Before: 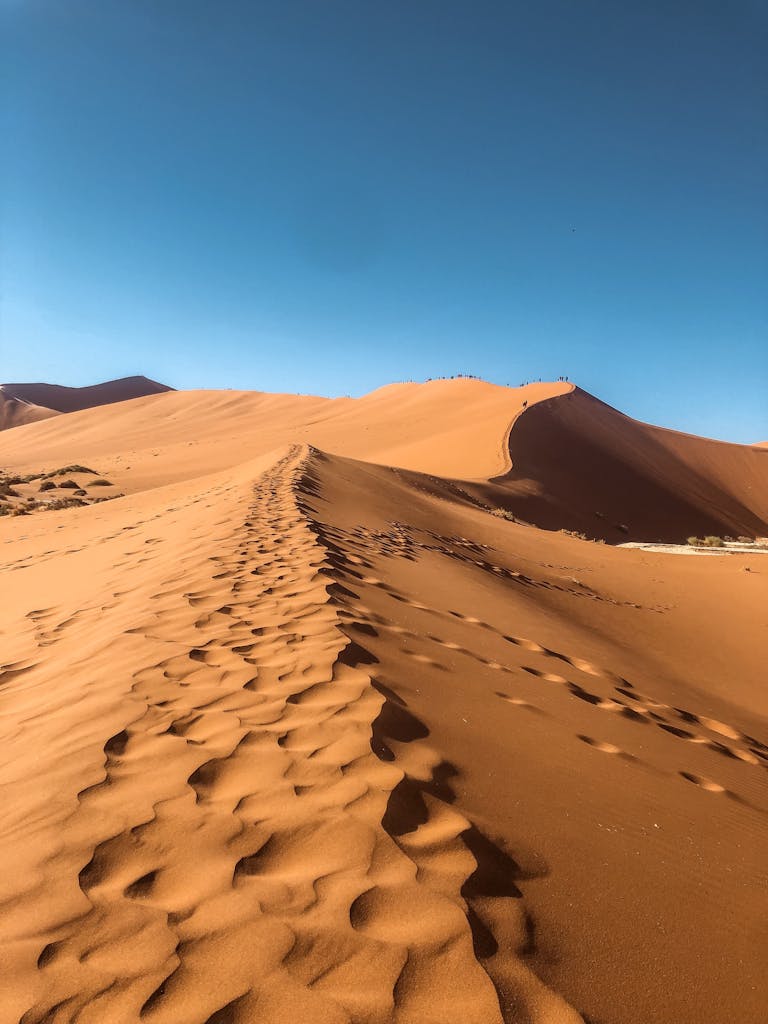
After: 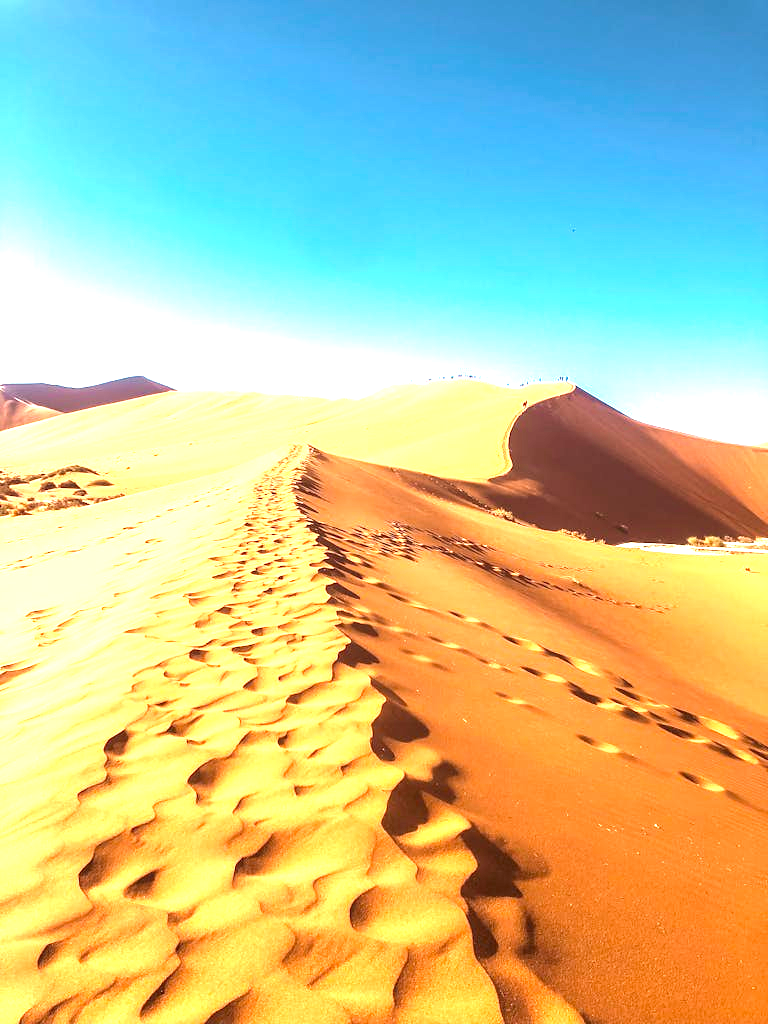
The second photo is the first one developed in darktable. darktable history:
velvia: on, module defaults
exposure: black level correction 0, exposure 1.741 EV, compensate exposure bias true, compensate highlight preservation false
